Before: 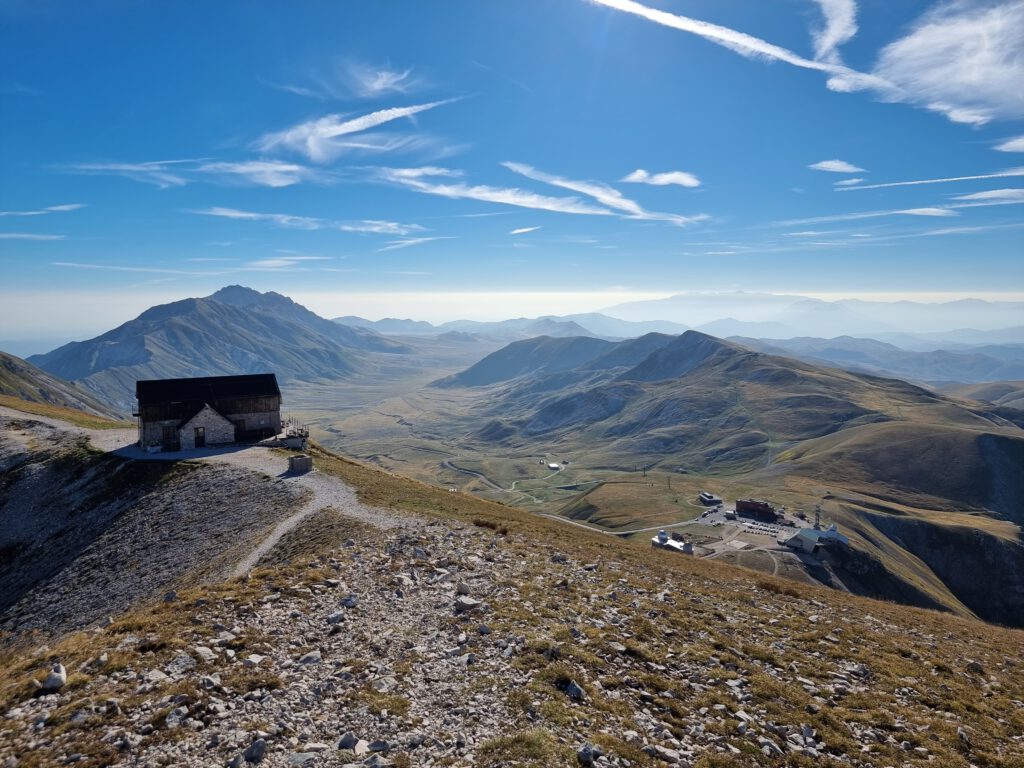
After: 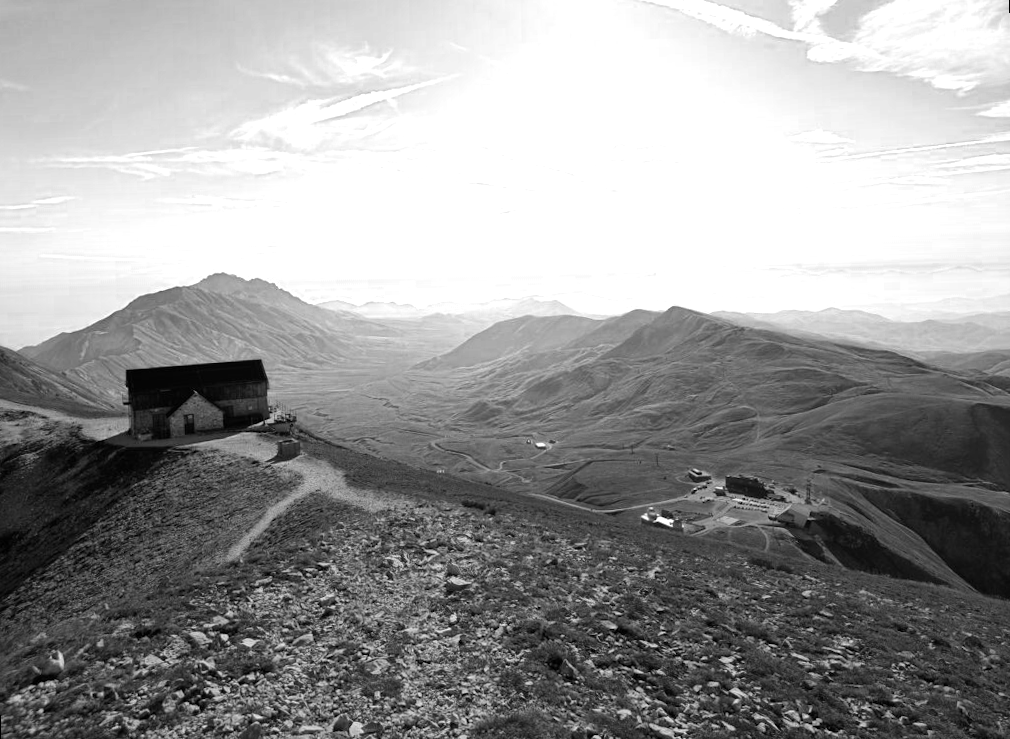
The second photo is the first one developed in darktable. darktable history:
white balance: red 0.976, blue 1.04
shadows and highlights: shadows -24.28, highlights 49.77, soften with gaussian
color zones: curves: ch0 [(0.287, 0.048) (0.493, 0.484) (0.737, 0.816)]; ch1 [(0, 0) (0.143, 0) (0.286, 0) (0.429, 0) (0.571, 0) (0.714, 0) (0.857, 0)]
rotate and perspective: rotation -1.32°, lens shift (horizontal) -0.031, crop left 0.015, crop right 0.985, crop top 0.047, crop bottom 0.982
